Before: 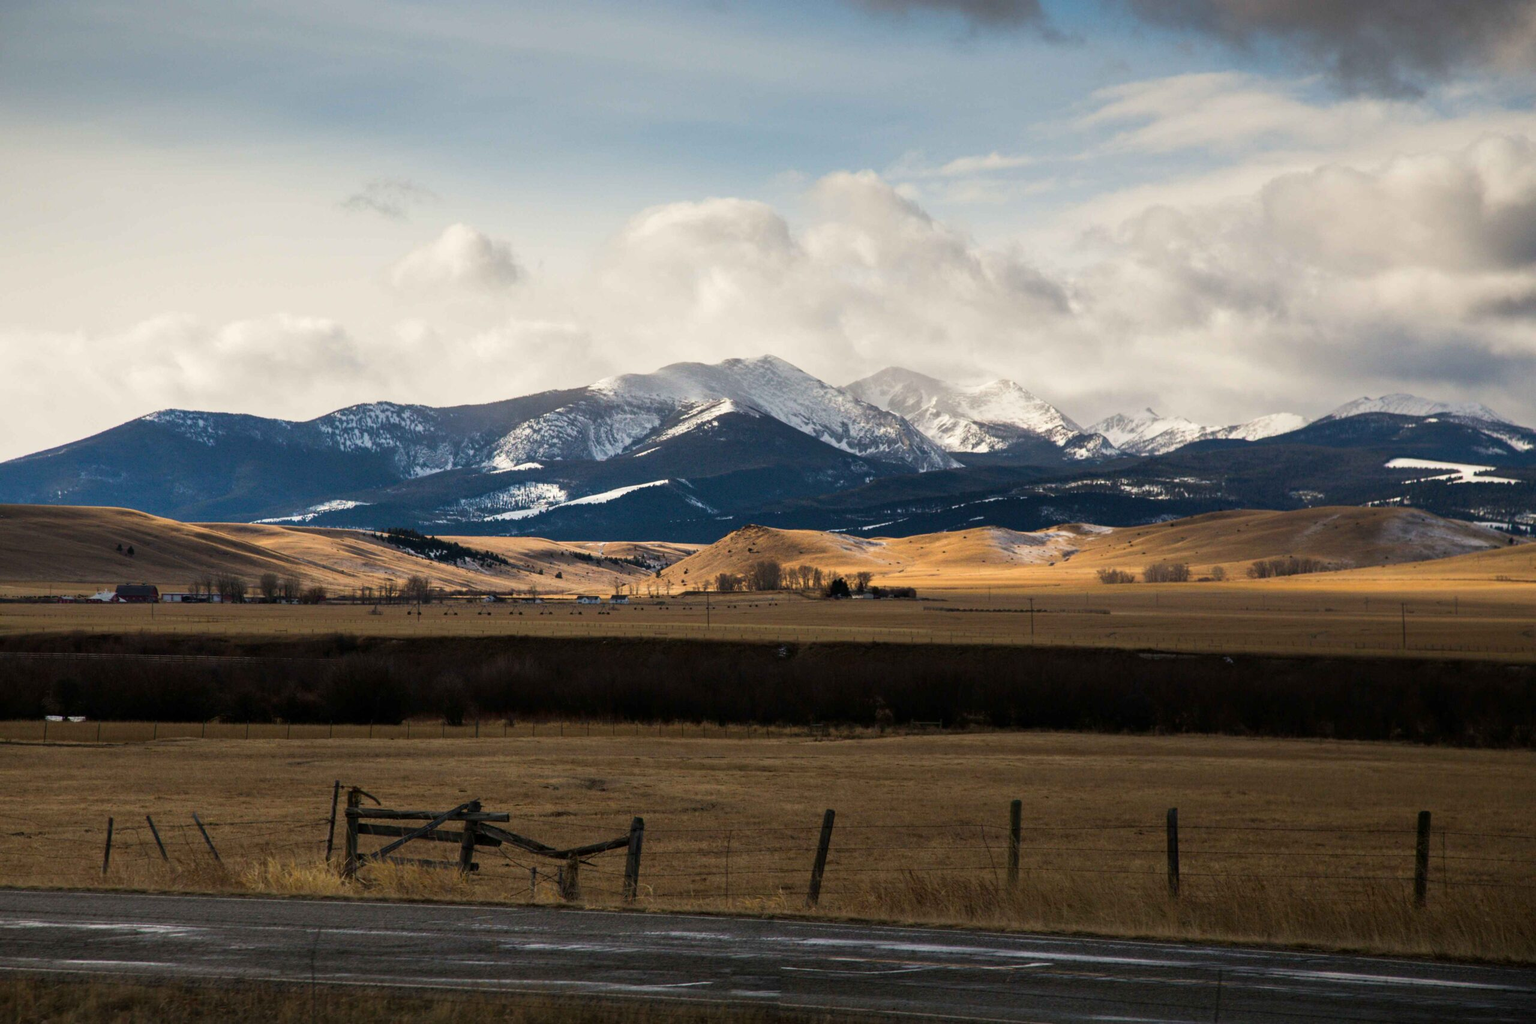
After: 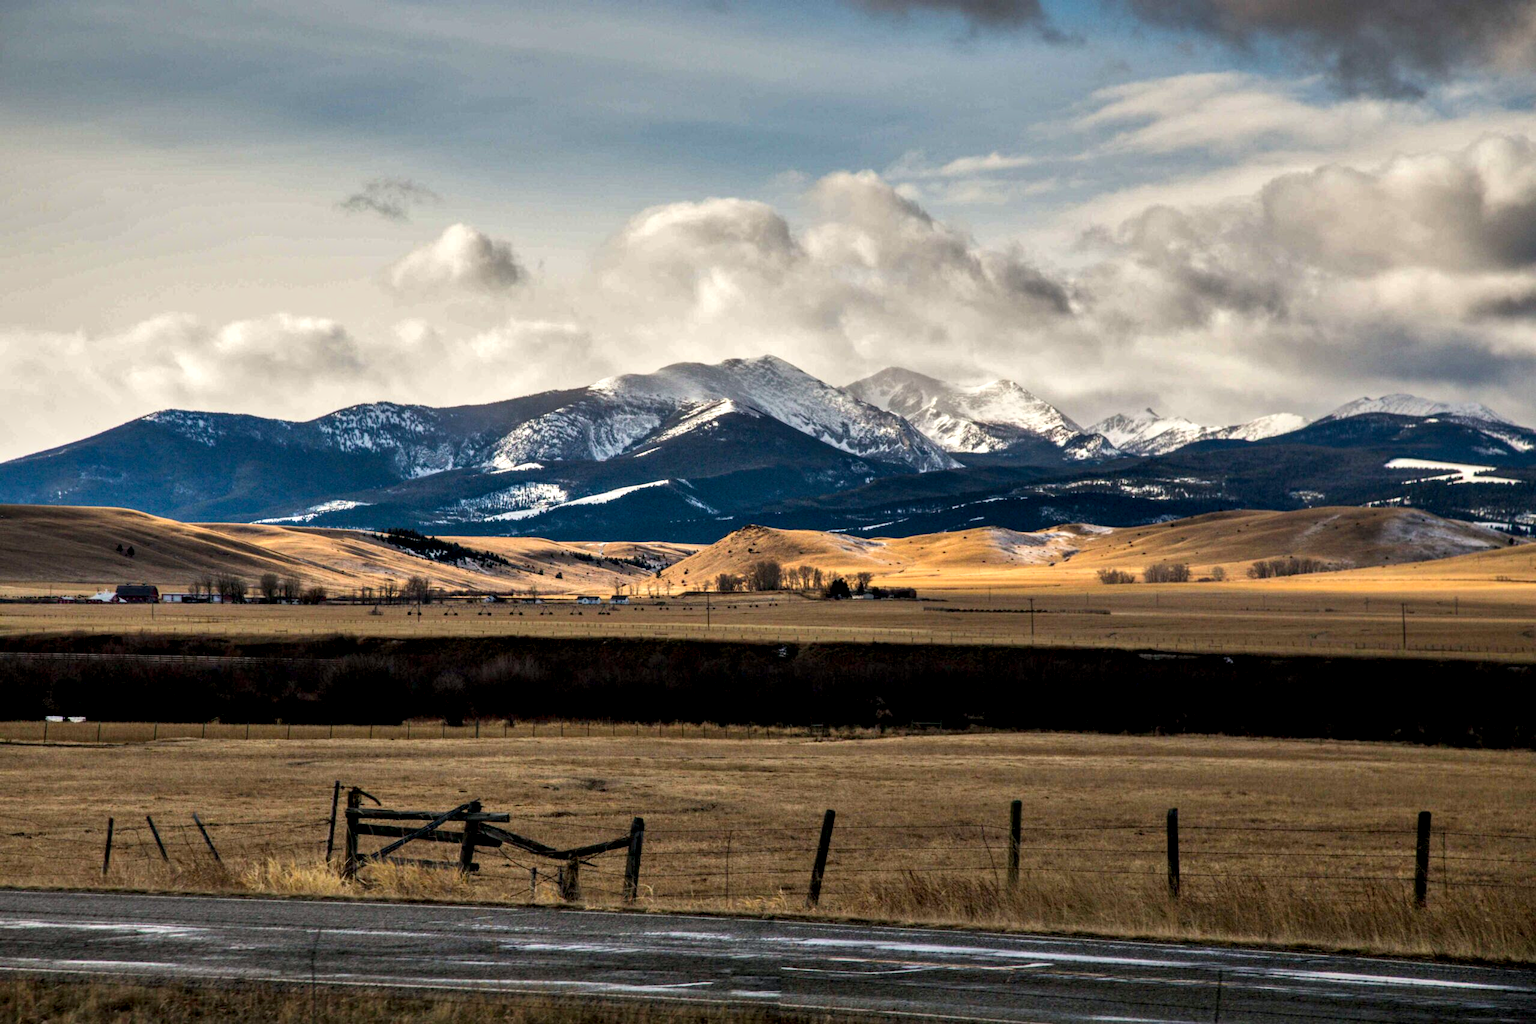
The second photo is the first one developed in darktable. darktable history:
shadows and highlights: low approximation 0.01, soften with gaussian
contrast equalizer: y [[0.528, 0.548, 0.563, 0.562, 0.546, 0.526], [0.55 ×6], [0 ×6], [0 ×6], [0 ×6]]
local contrast: detail 130%
